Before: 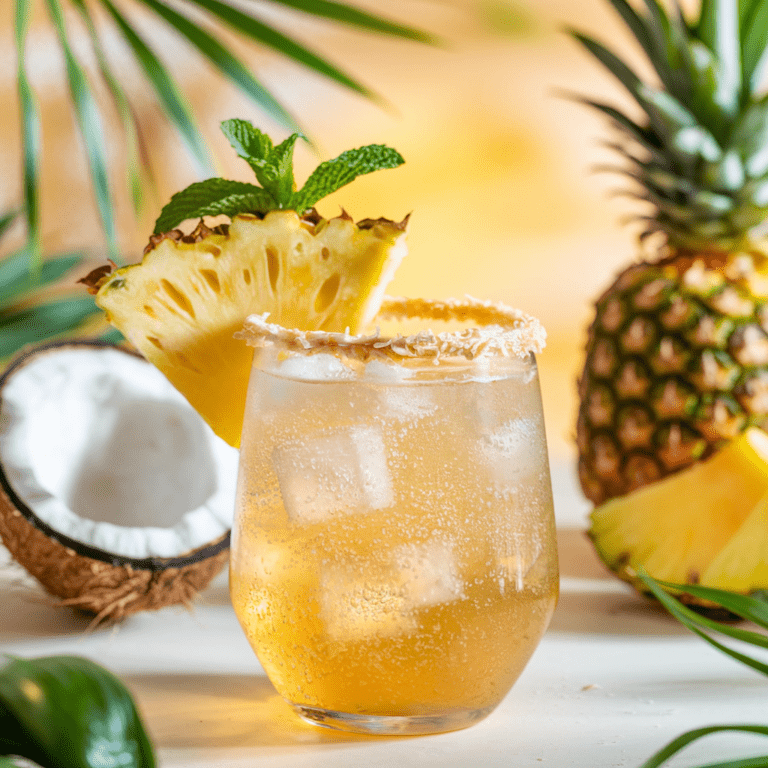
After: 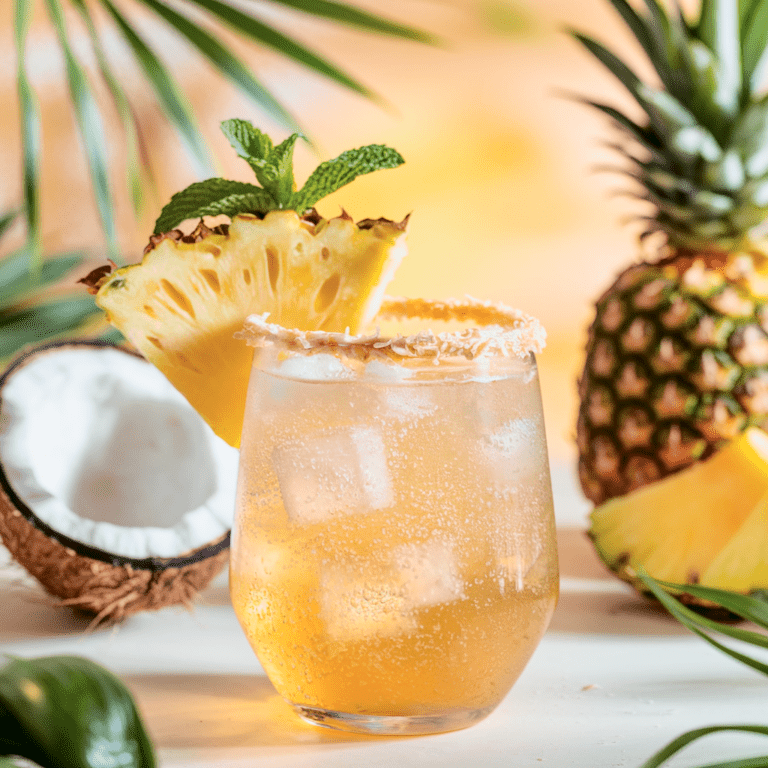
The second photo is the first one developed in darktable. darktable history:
tone equalizer: on, module defaults
tone curve: curves: ch0 [(0, 0) (0.105, 0.068) (0.181, 0.14) (0.28, 0.259) (0.384, 0.404) (0.485, 0.531) (0.638, 0.681) (0.87, 0.883) (1, 0.977)]; ch1 [(0, 0) (0.161, 0.092) (0.35, 0.33) (0.379, 0.401) (0.456, 0.469) (0.501, 0.499) (0.516, 0.524) (0.562, 0.569) (0.635, 0.646) (1, 1)]; ch2 [(0, 0) (0.371, 0.362) (0.437, 0.437) (0.5, 0.5) (0.53, 0.524) (0.56, 0.561) (0.622, 0.606) (1, 1)], color space Lab, independent channels, preserve colors none
